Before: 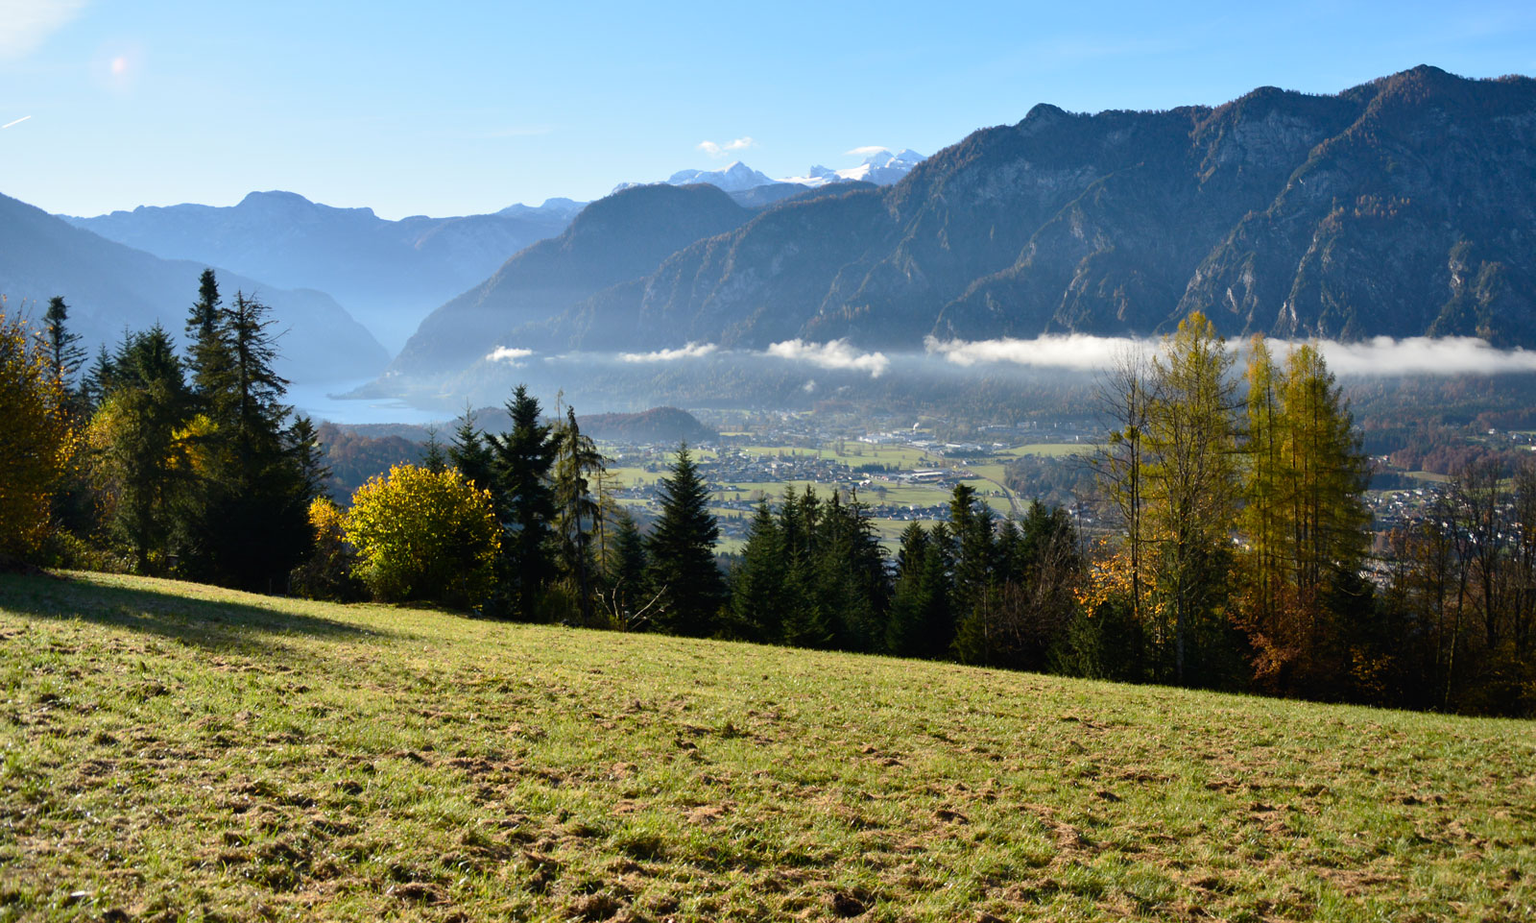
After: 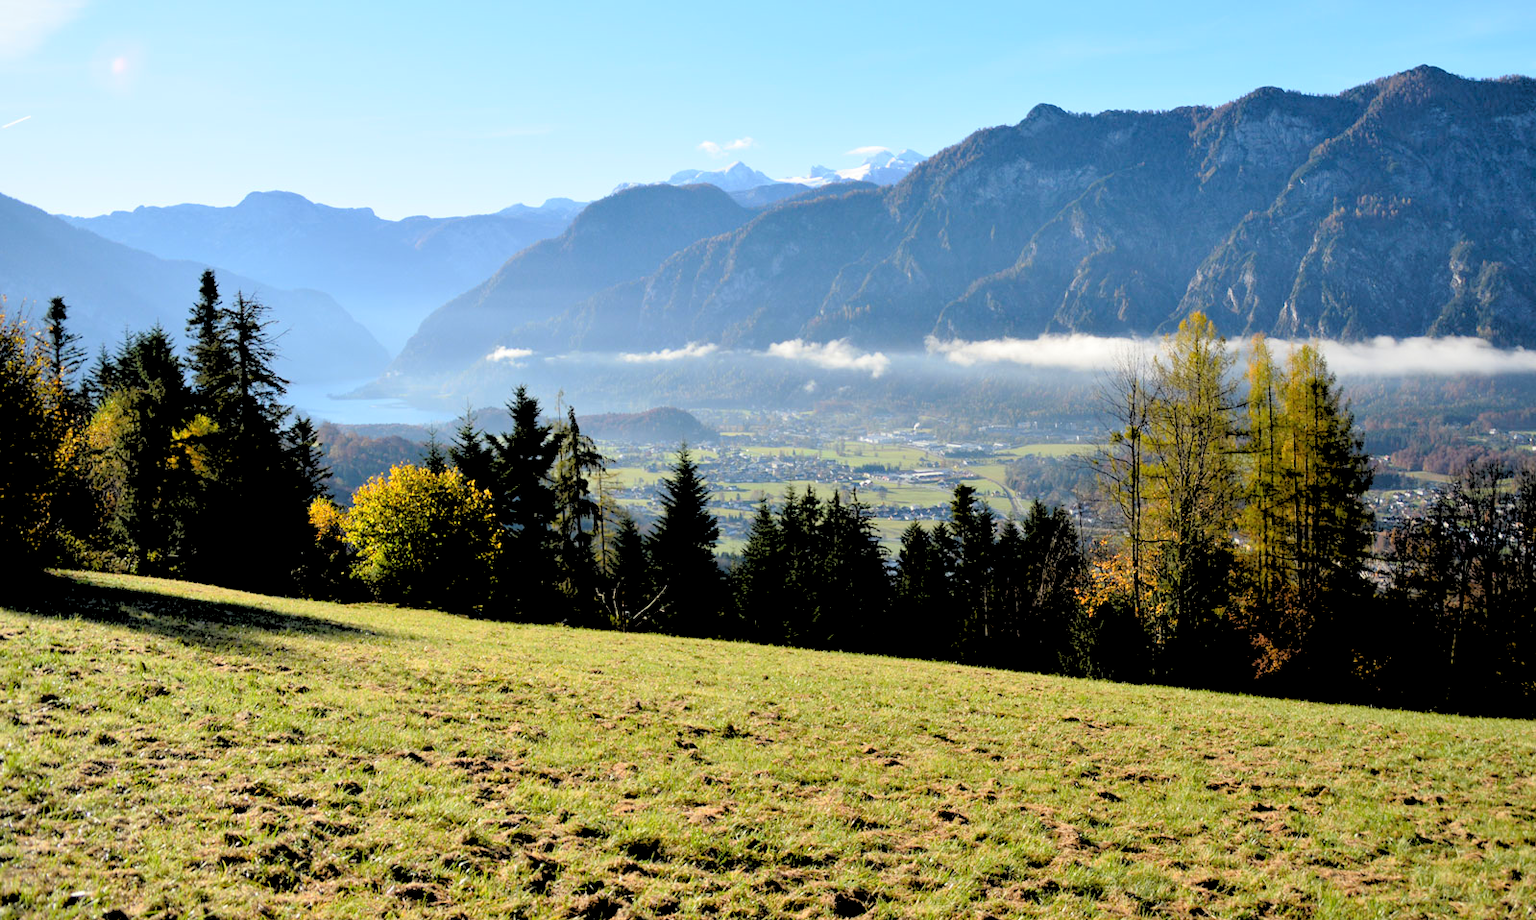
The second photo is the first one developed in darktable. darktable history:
rgb levels: levels [[0.027, 0.429, 0.996], [0, 0.5, 1], [0, 0.5, 1]]
crop: top 0.05%, bottom 0.098%
